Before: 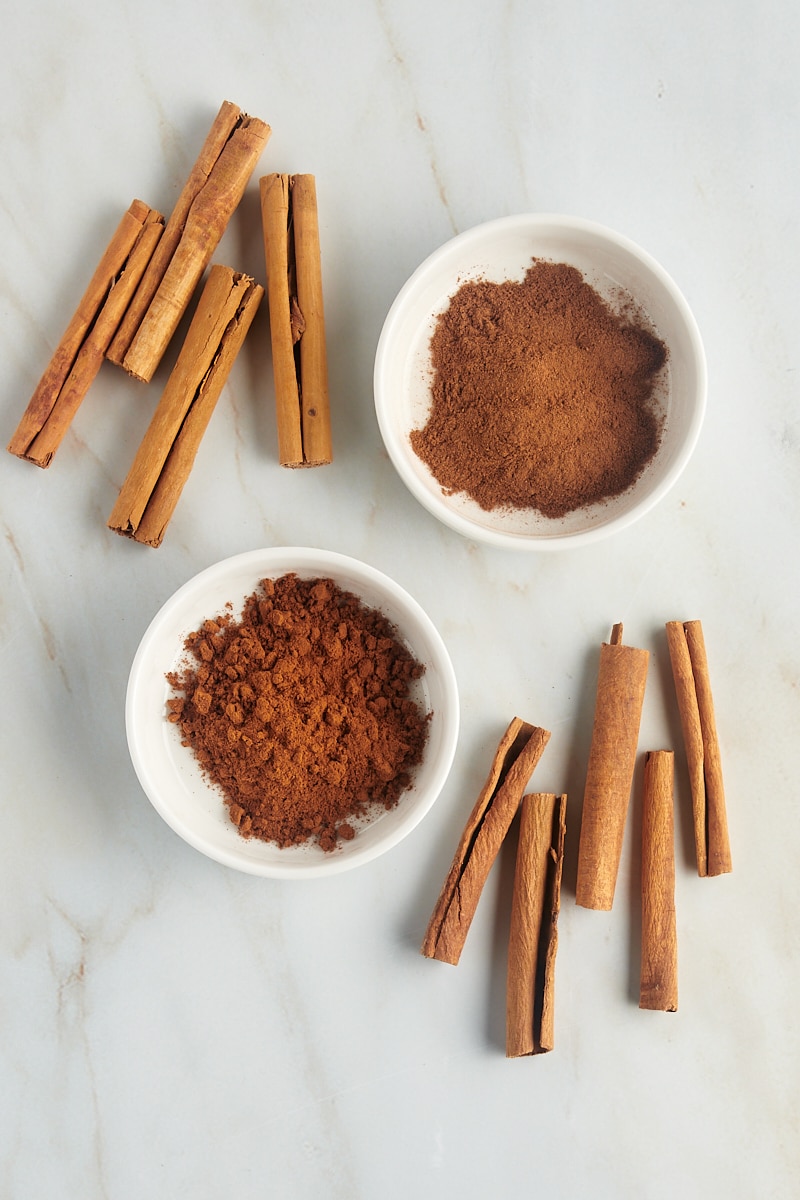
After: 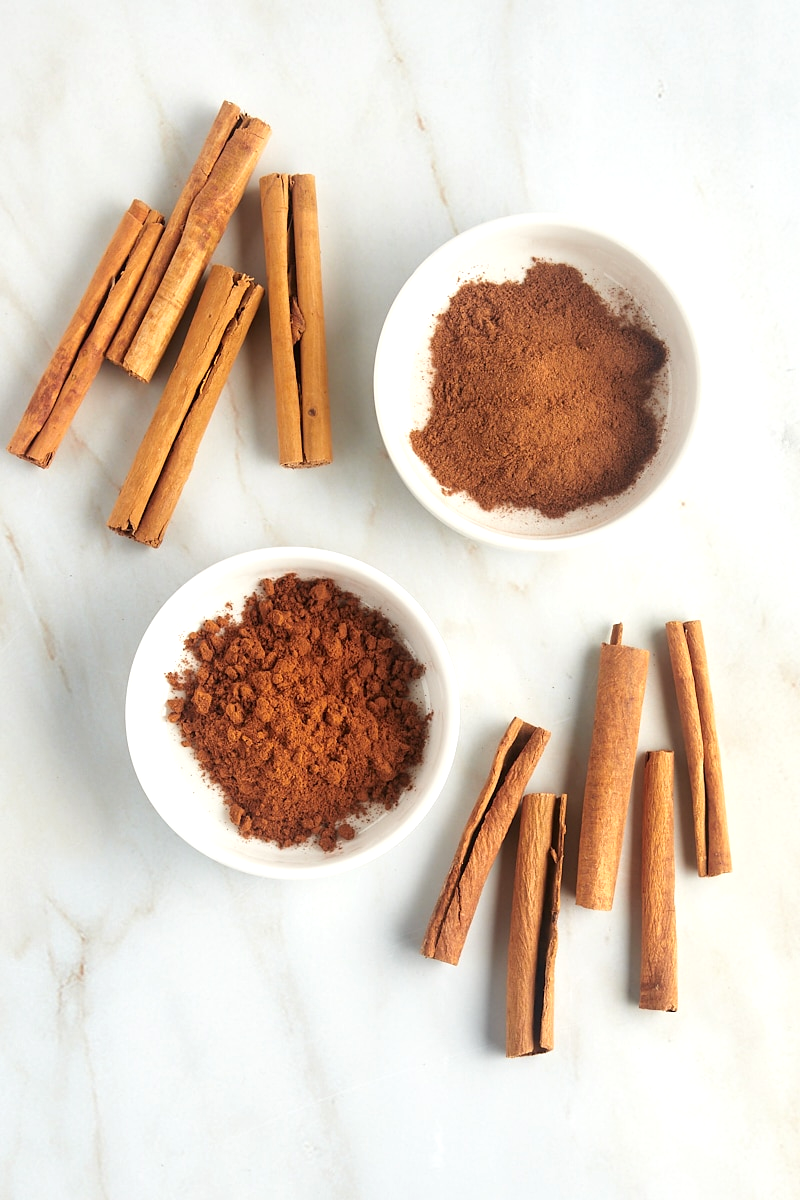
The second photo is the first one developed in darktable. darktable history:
local contrast: mode bilateral grid, contrast 15, coarseness 36, detail 105%, midtone range 0.2
exposure: exposure 0.4 EV, compensate highlight preservation false
